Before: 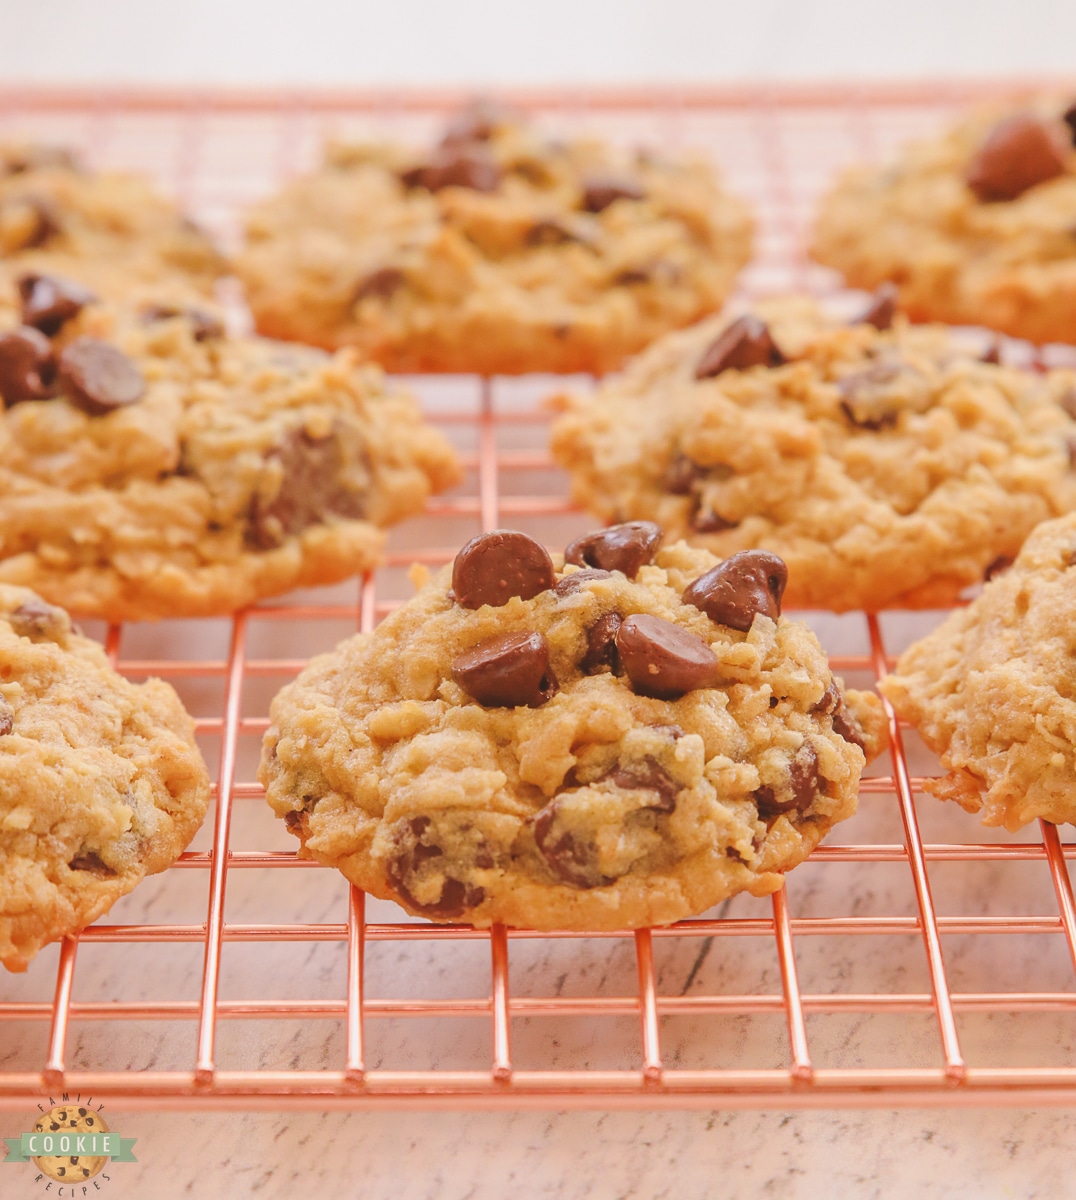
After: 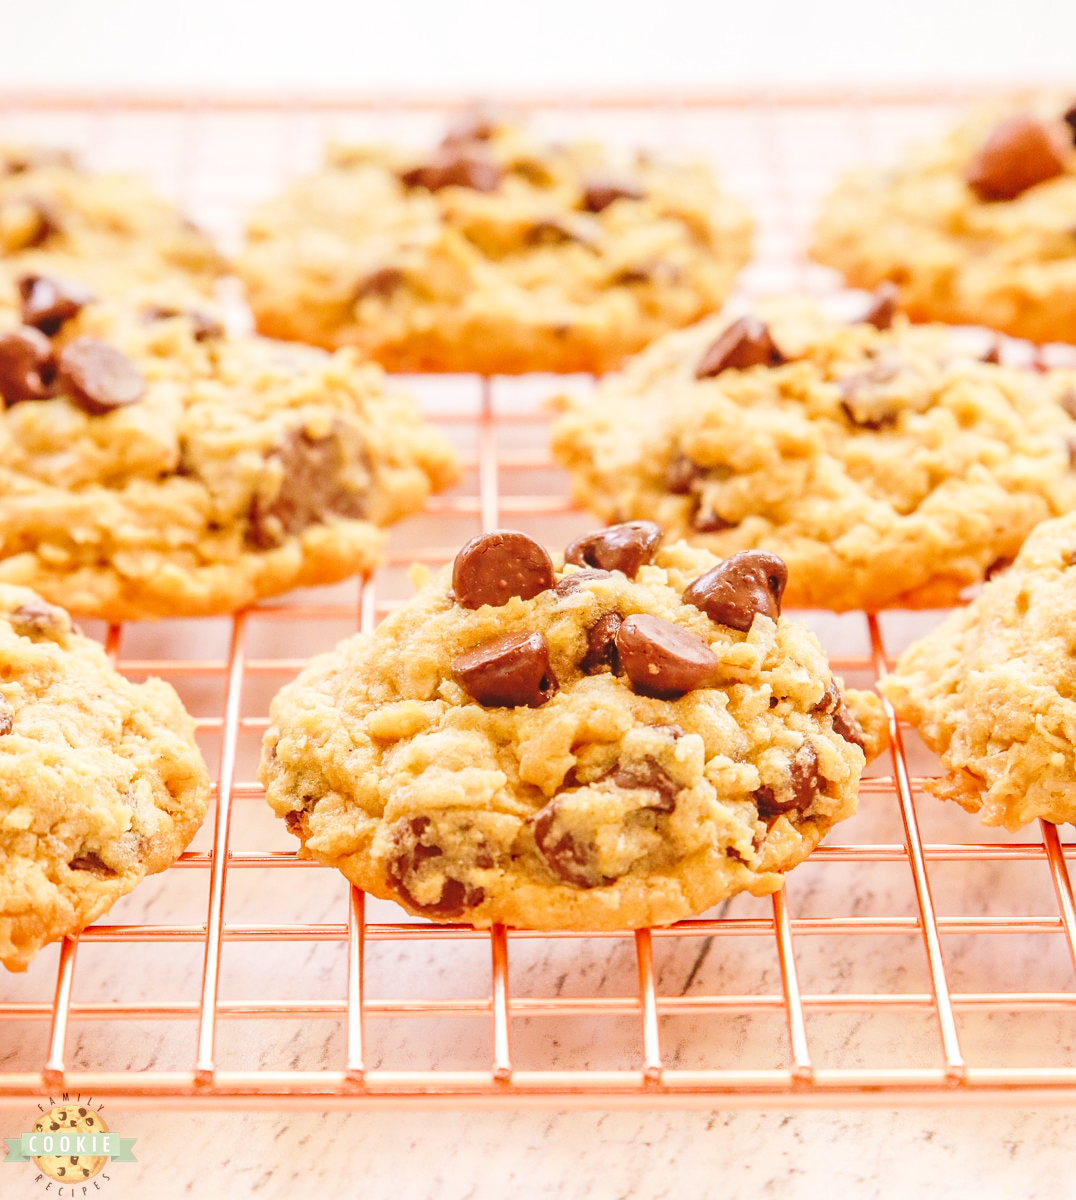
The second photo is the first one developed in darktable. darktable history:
base curve: curves: ch0 [(0, 0) (0.028, 0.03) (0.121, 0.232) (0.46, 0.748) (0.859, 0.968) (1, 1)], preserve colors none
local contrast: on, module defaults
